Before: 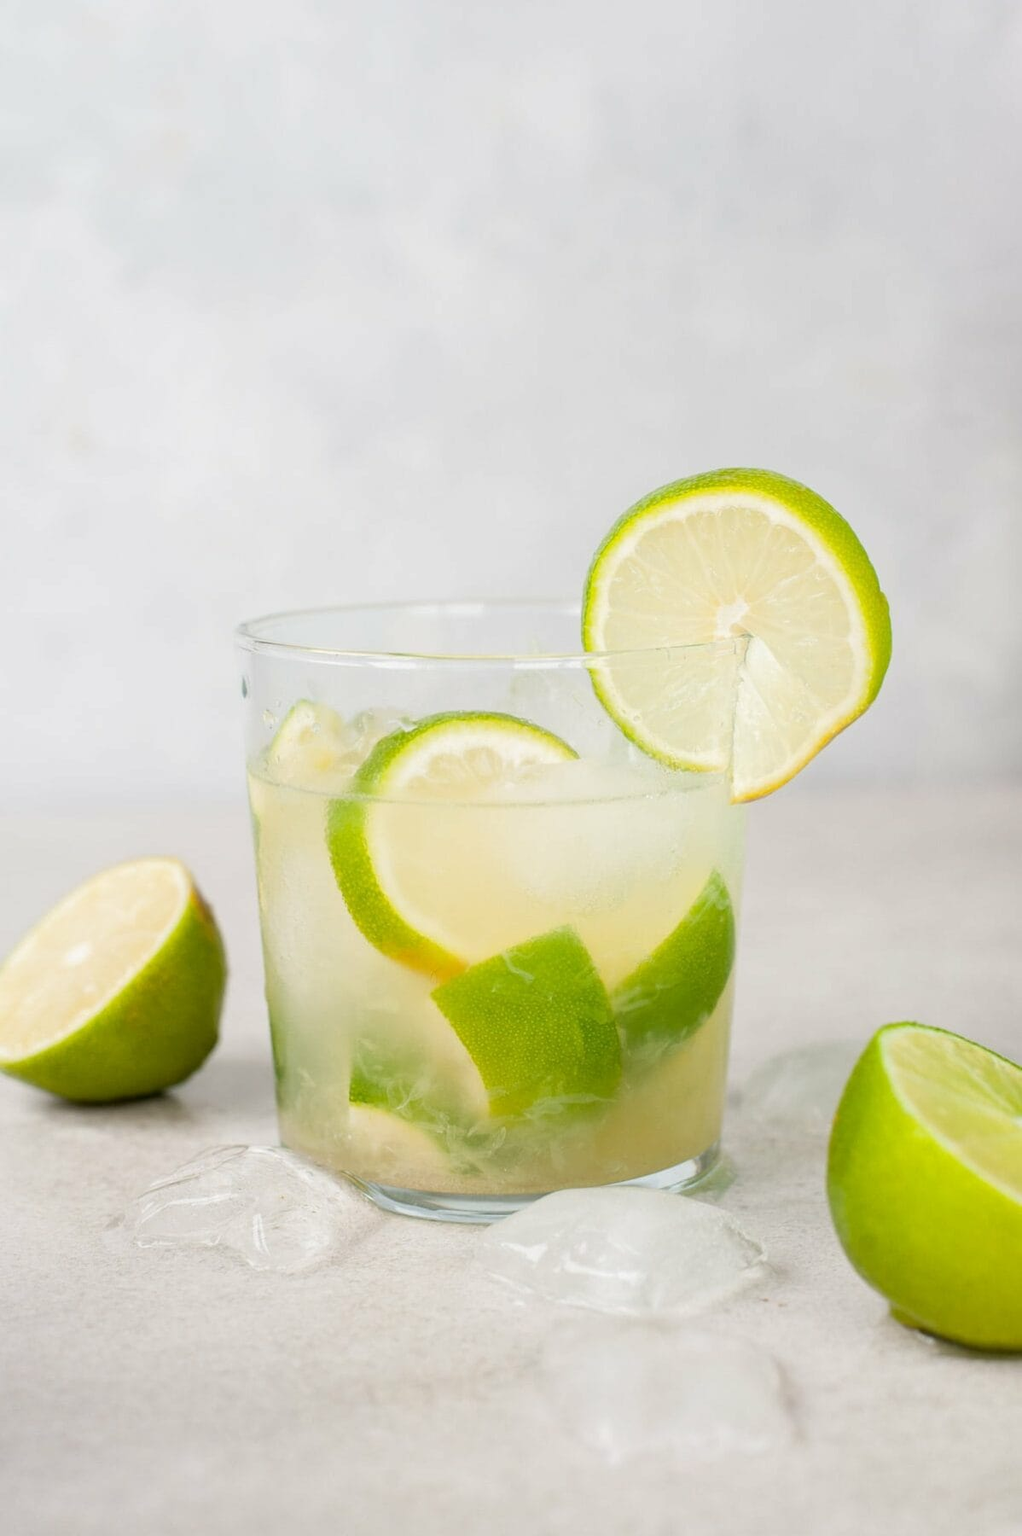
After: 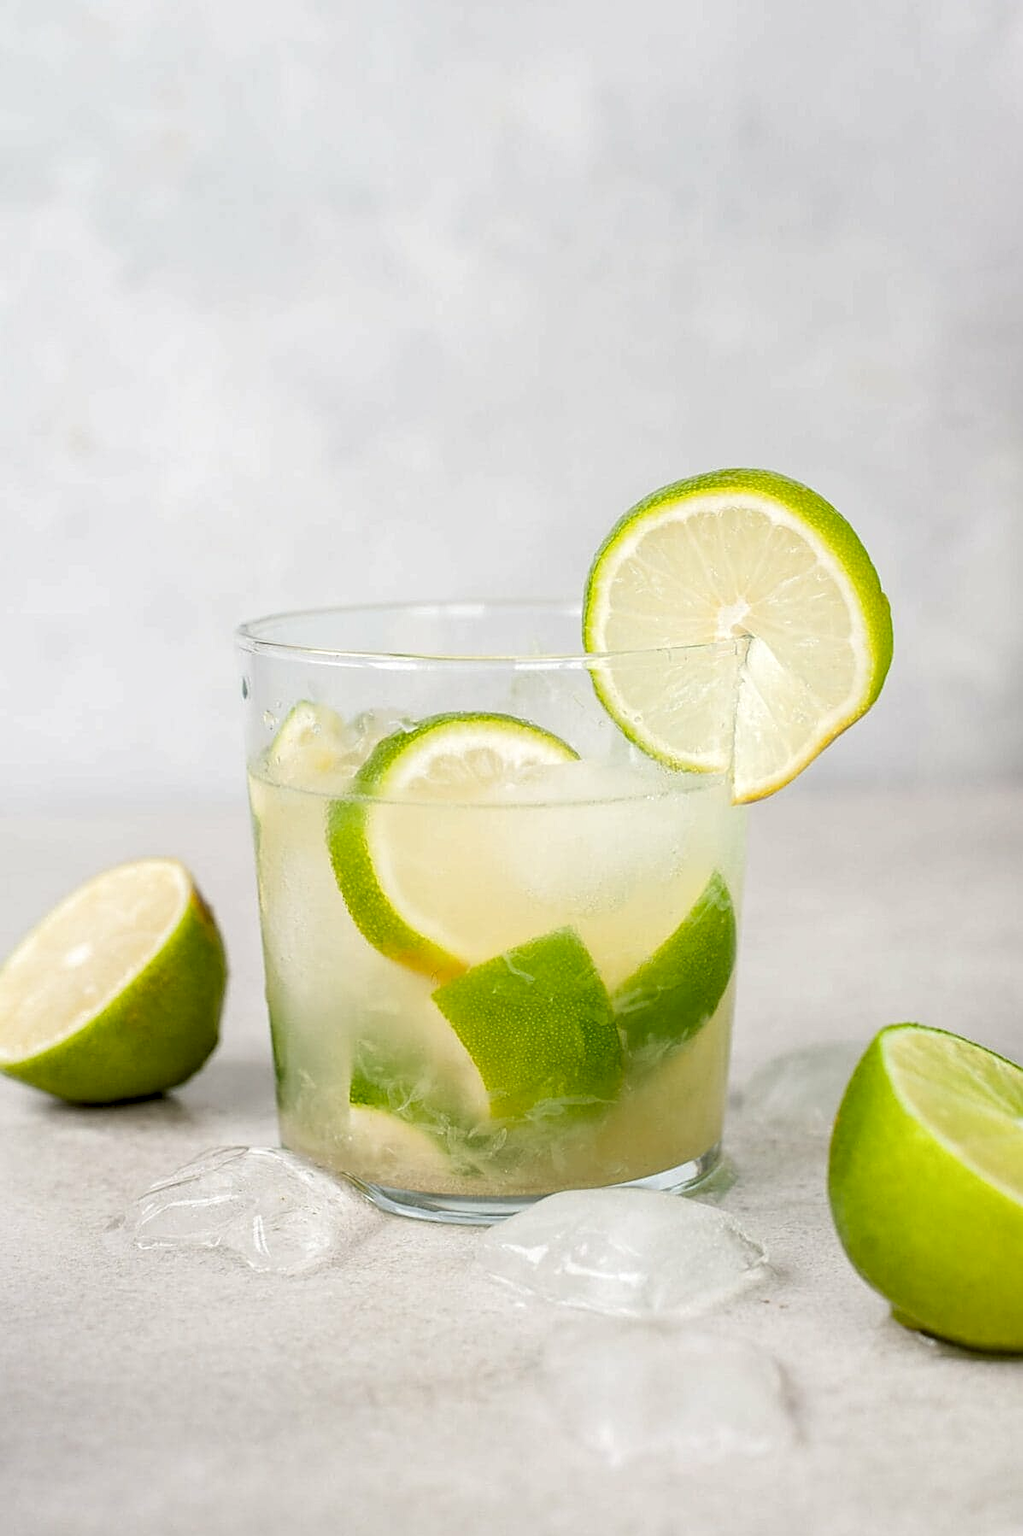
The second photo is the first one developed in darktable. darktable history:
local contrast: detail 142%
sharpen: on, module defaults
crop: bottom 0.062%
color calibration: illuminant same as pipeline (D50), adaptation XYZ, x 0.347, y 0.358, temperature 5005 K
